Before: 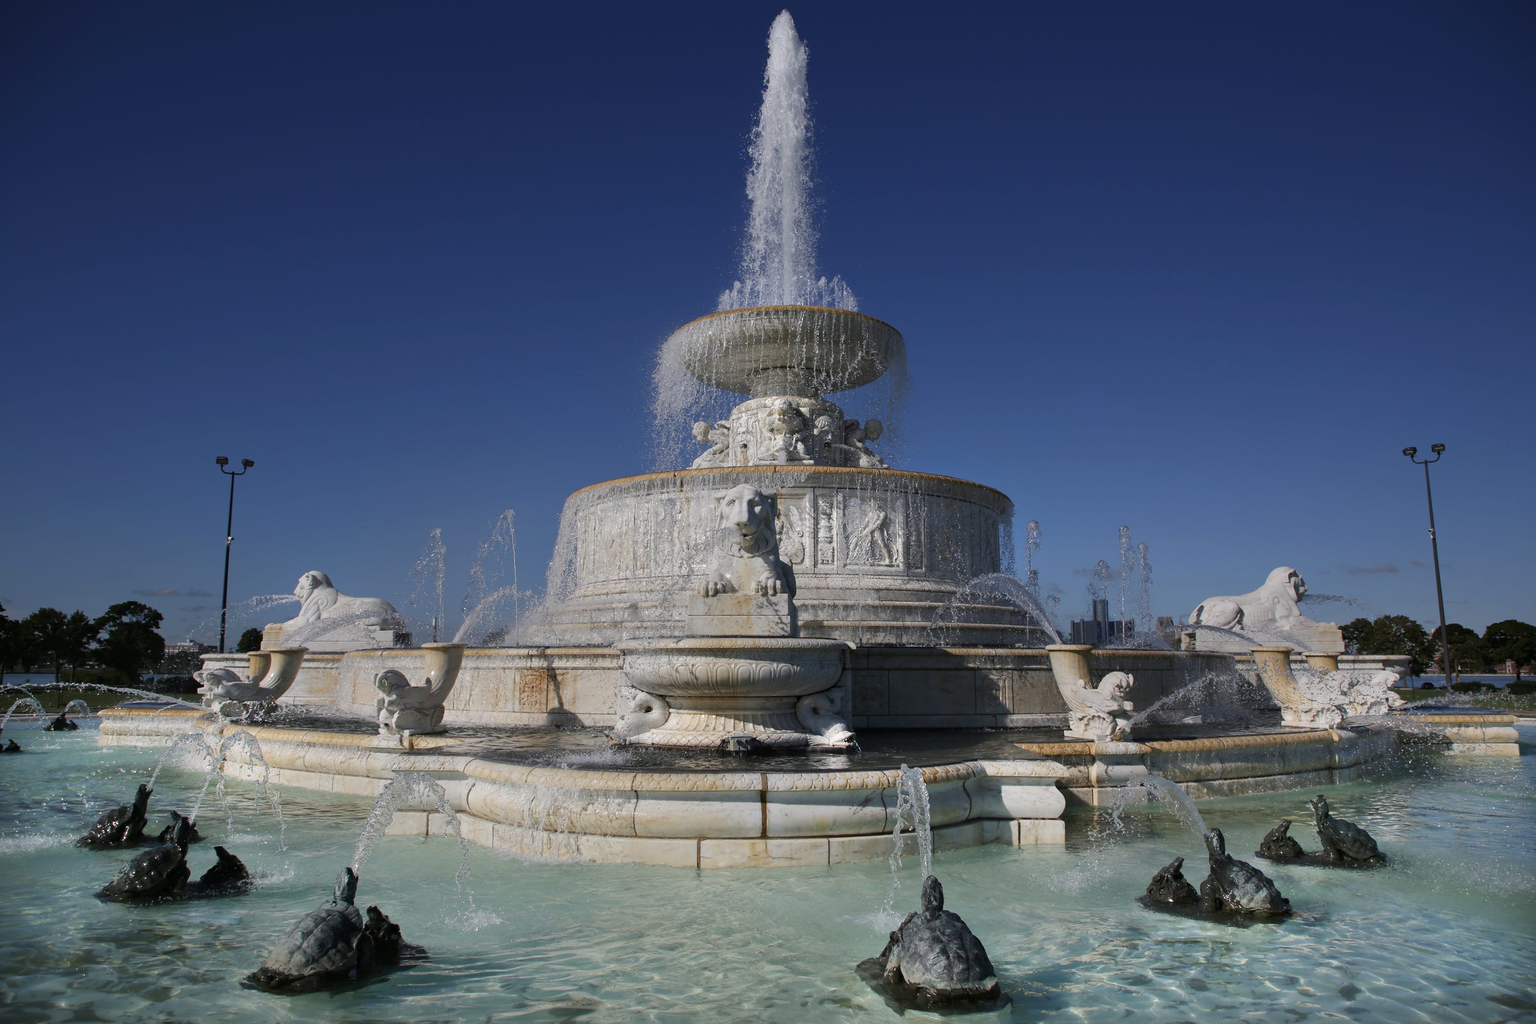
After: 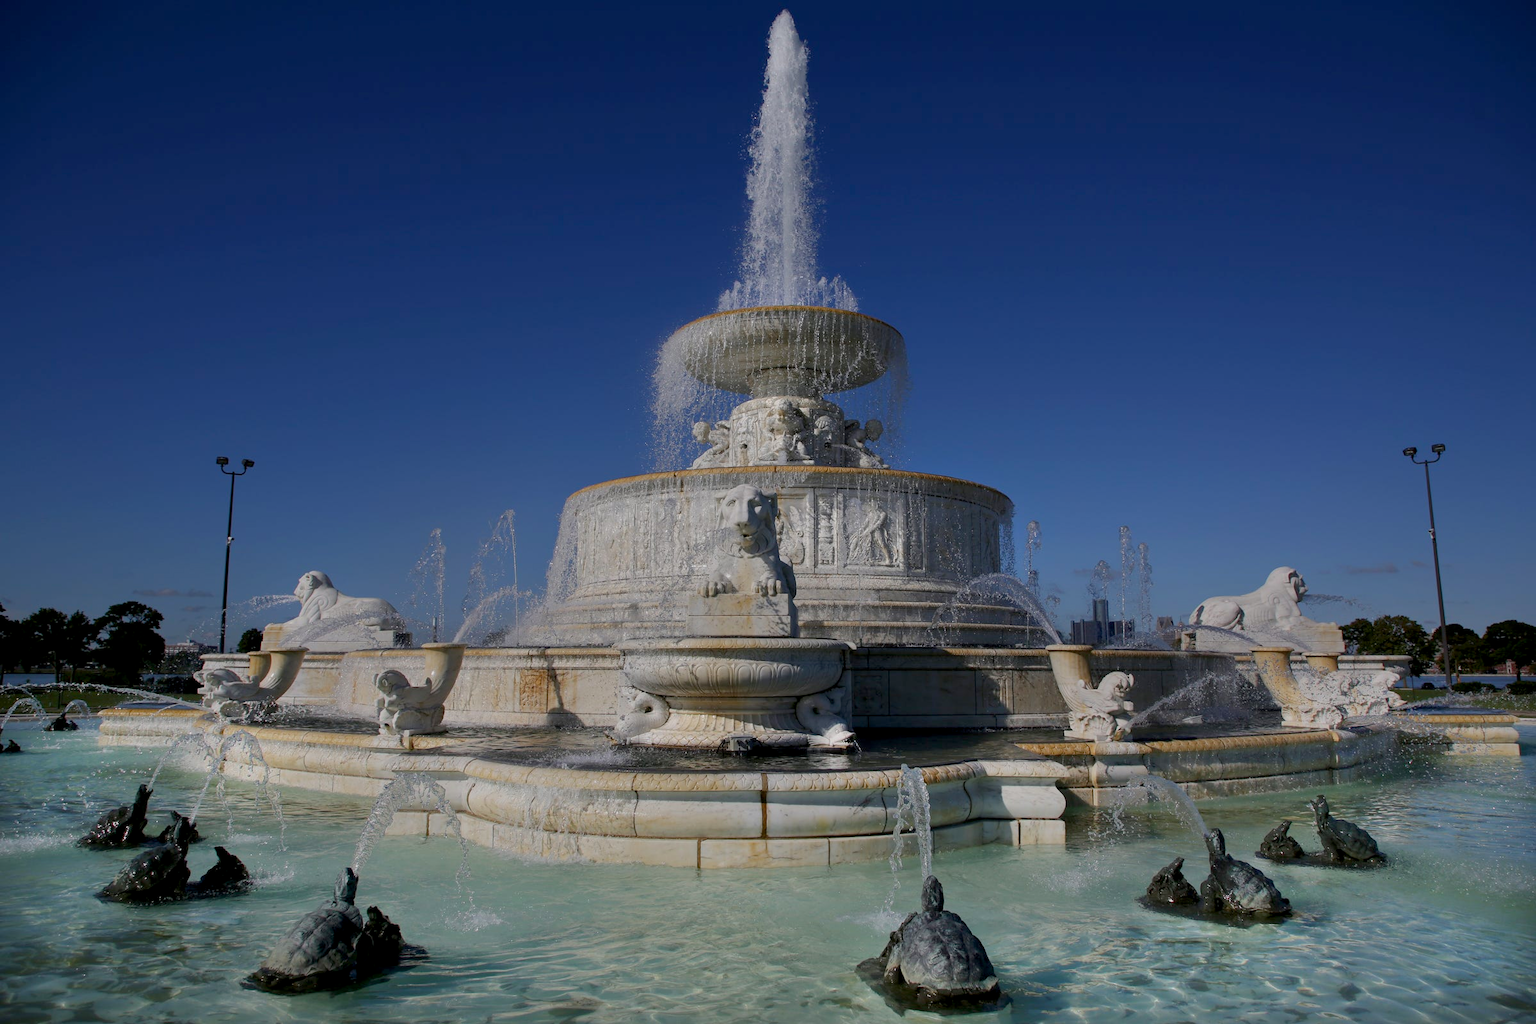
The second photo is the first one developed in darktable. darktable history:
exposure: black level correction 0.006, exposure -0.219 EV, compensate exposure bias true, compensate highlight preservation false
color balance rgb: perceptual saturation grading › global saturation 19.953%, contrast -9.454%
